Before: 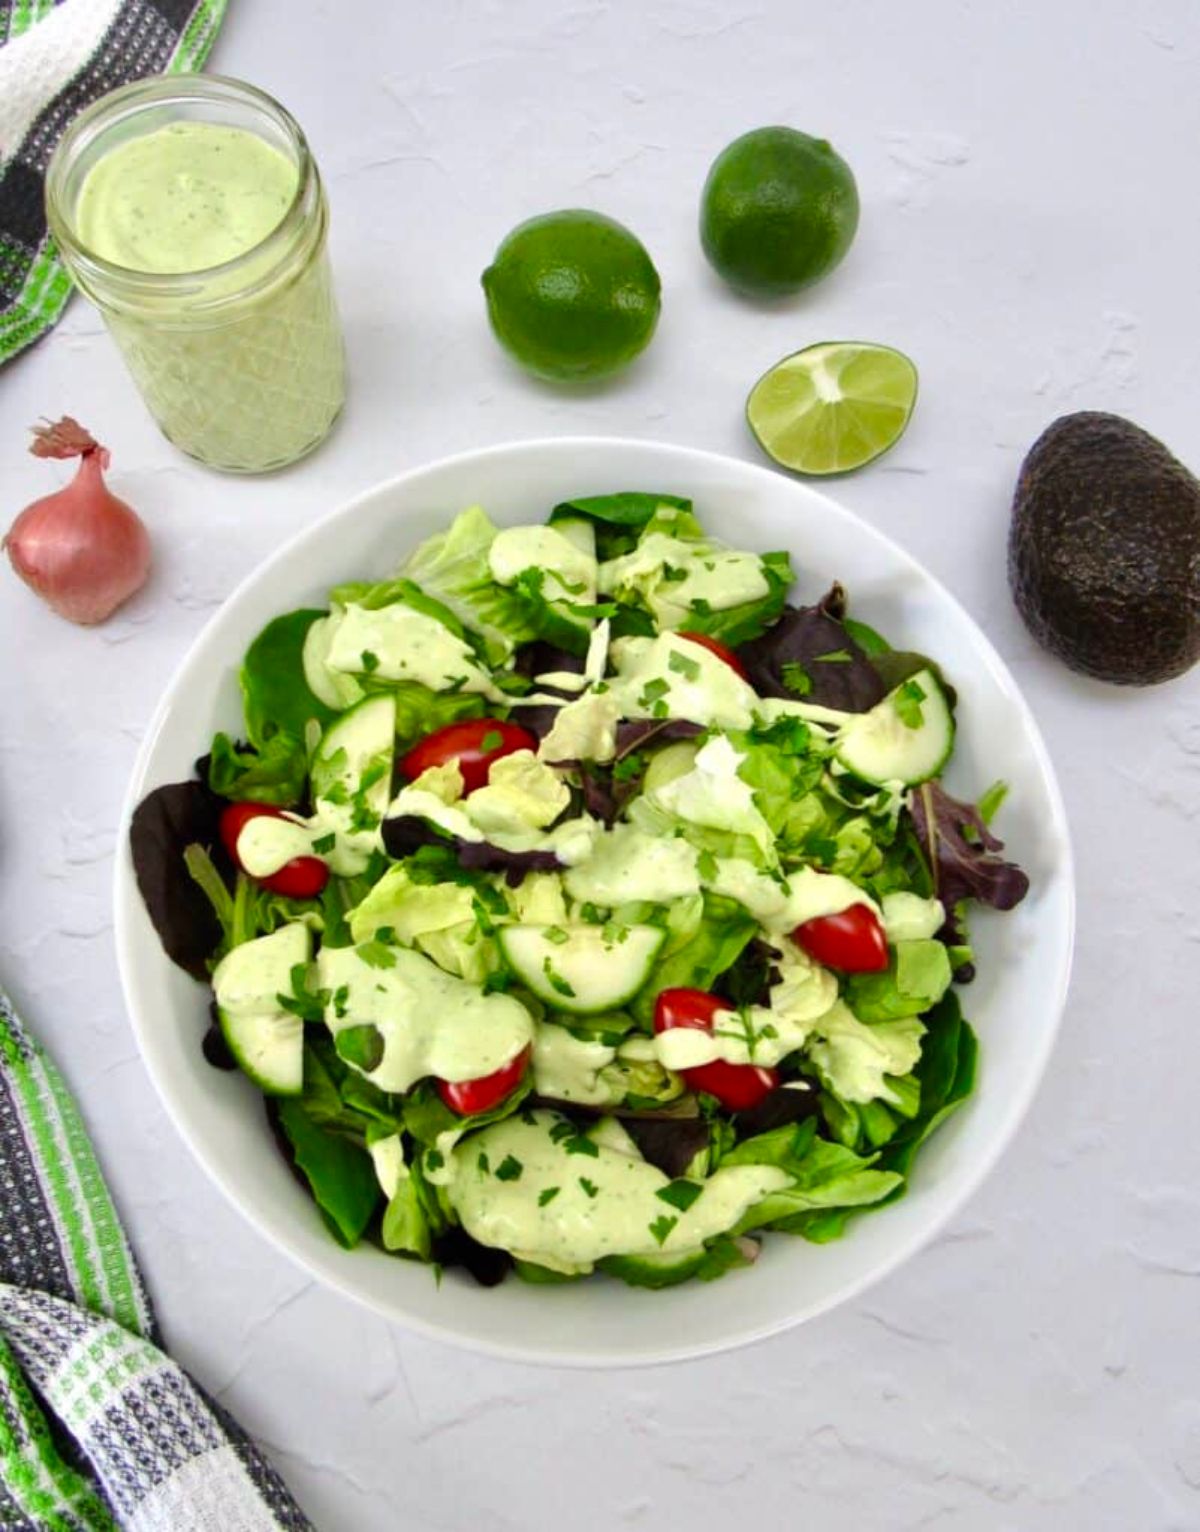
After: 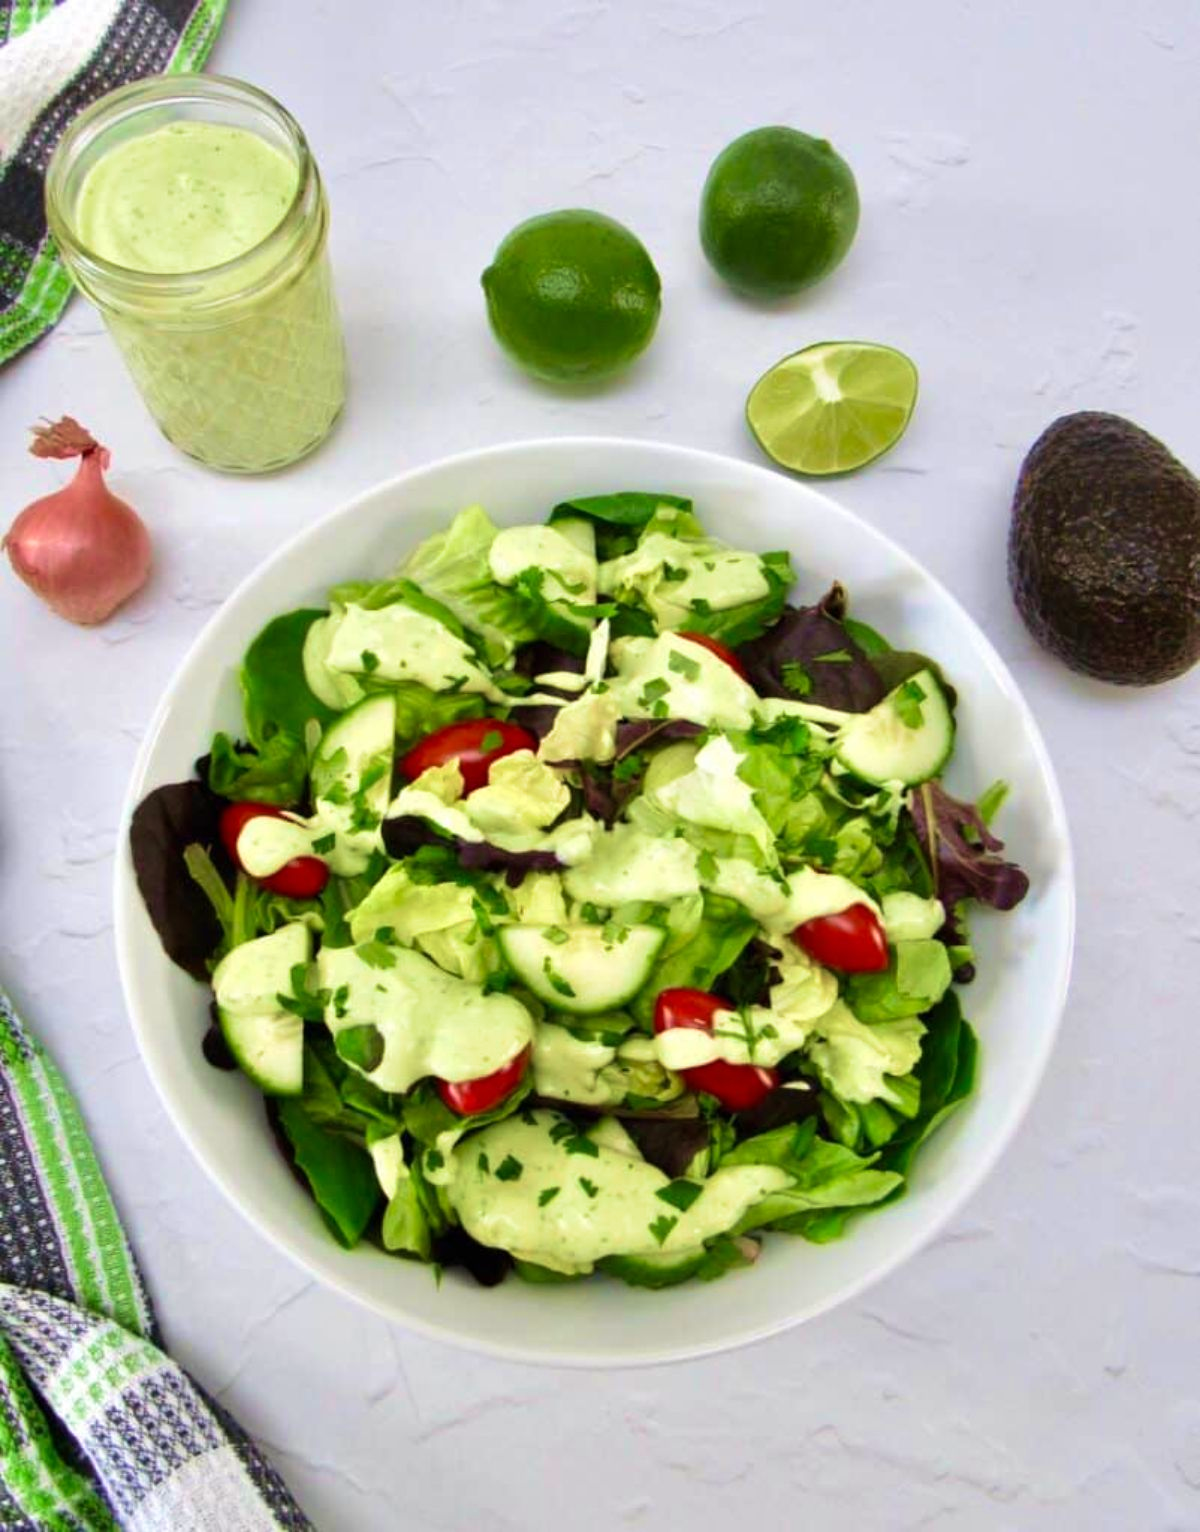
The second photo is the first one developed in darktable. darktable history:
velvia: strength 44.66%
